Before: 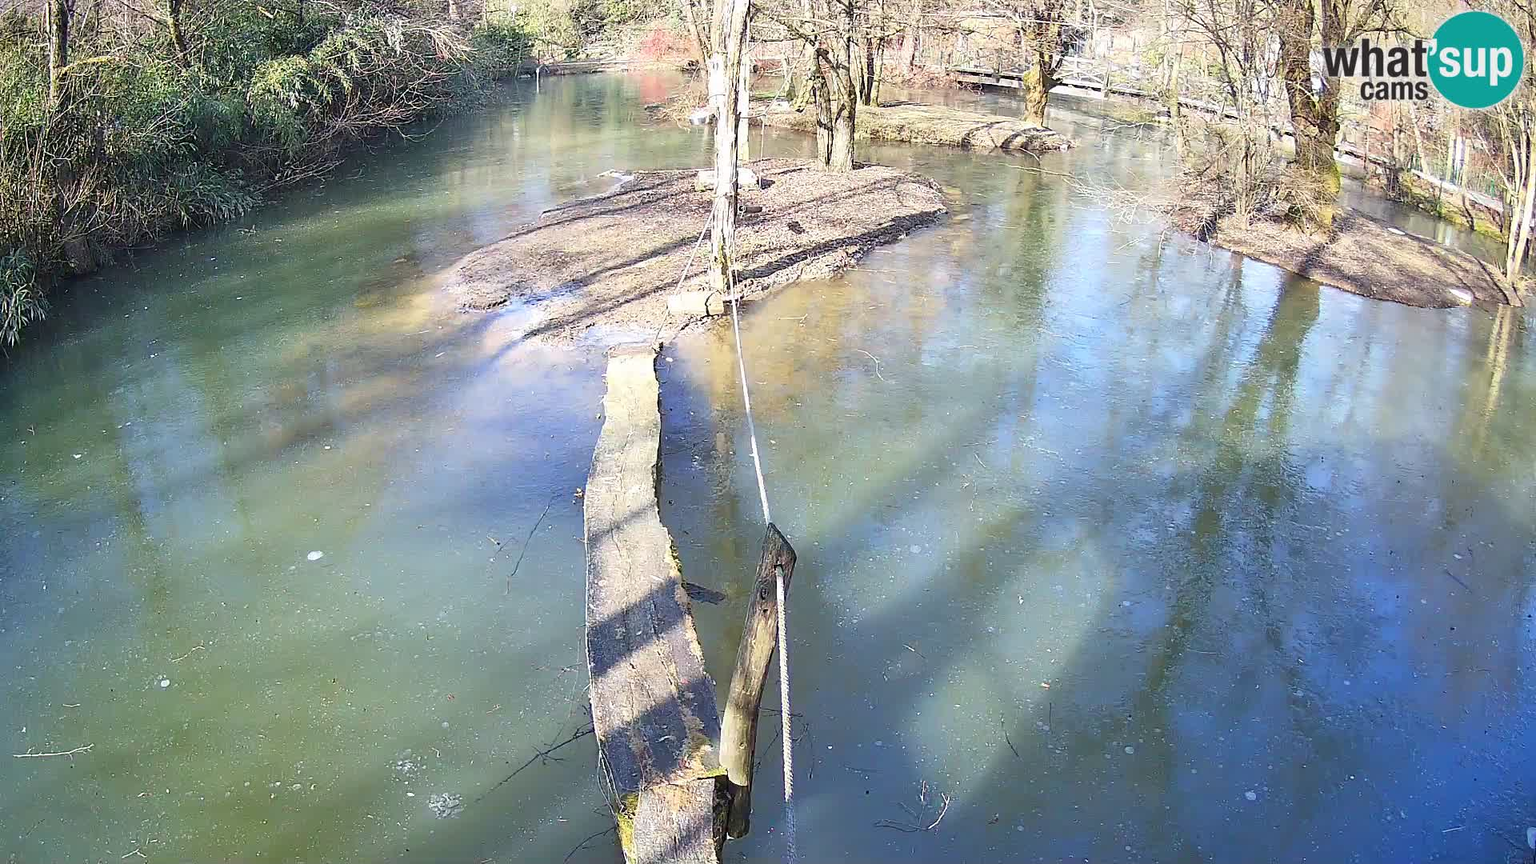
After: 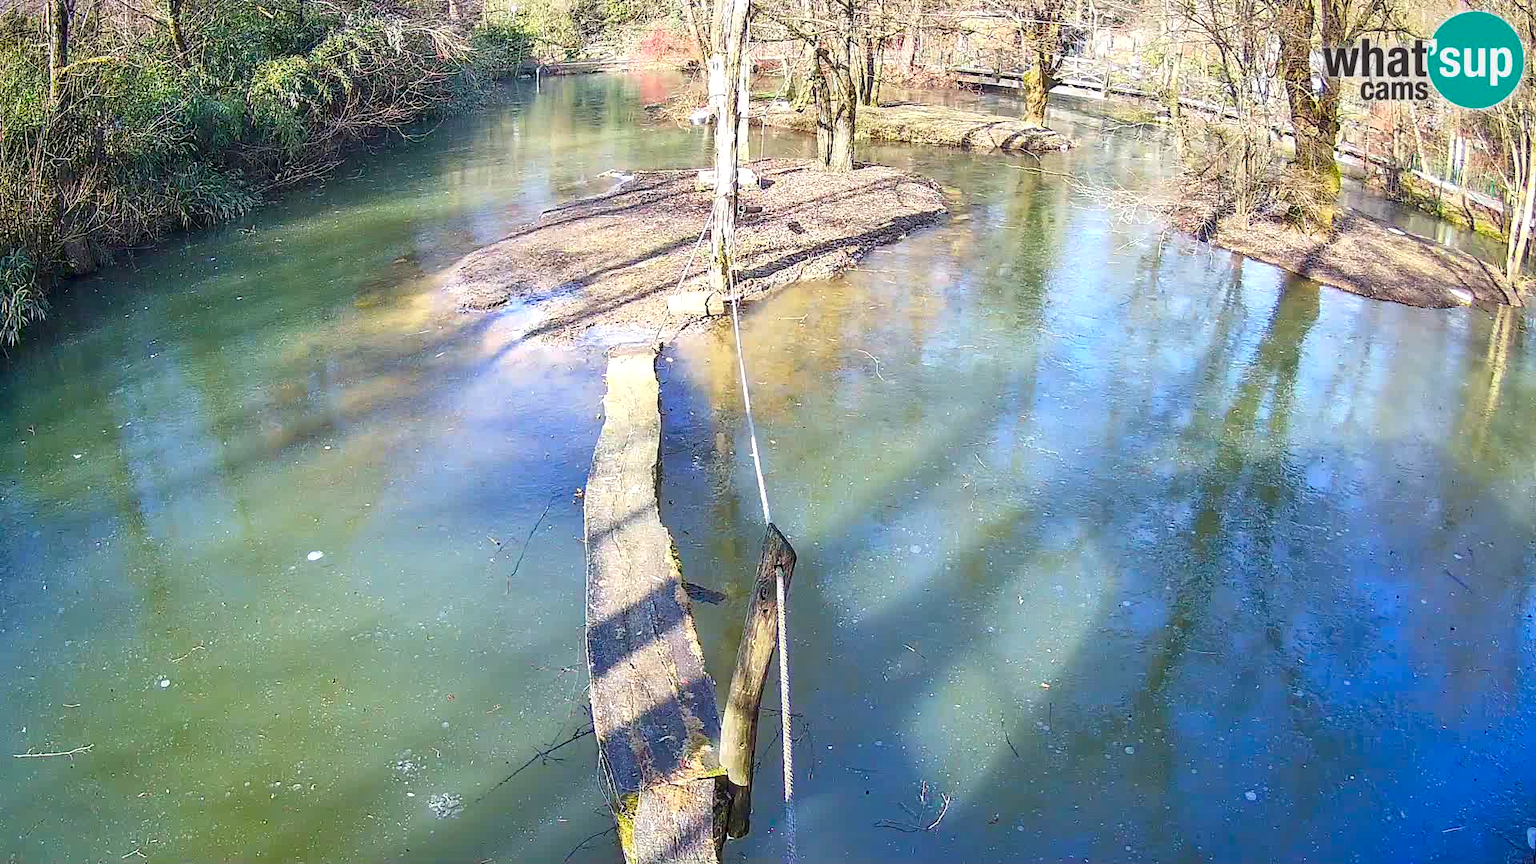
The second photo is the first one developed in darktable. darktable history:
local contrast: on, module defaults
color balance rgb: perceptual saturation grading › global saturation -1.981%, perceptual saturation grading › highlights -7.291%, perceptual saturation grading › mid-tones 8.29%, perceptual saturation grading › shadows 5.196%, global vibrance 50.377%
